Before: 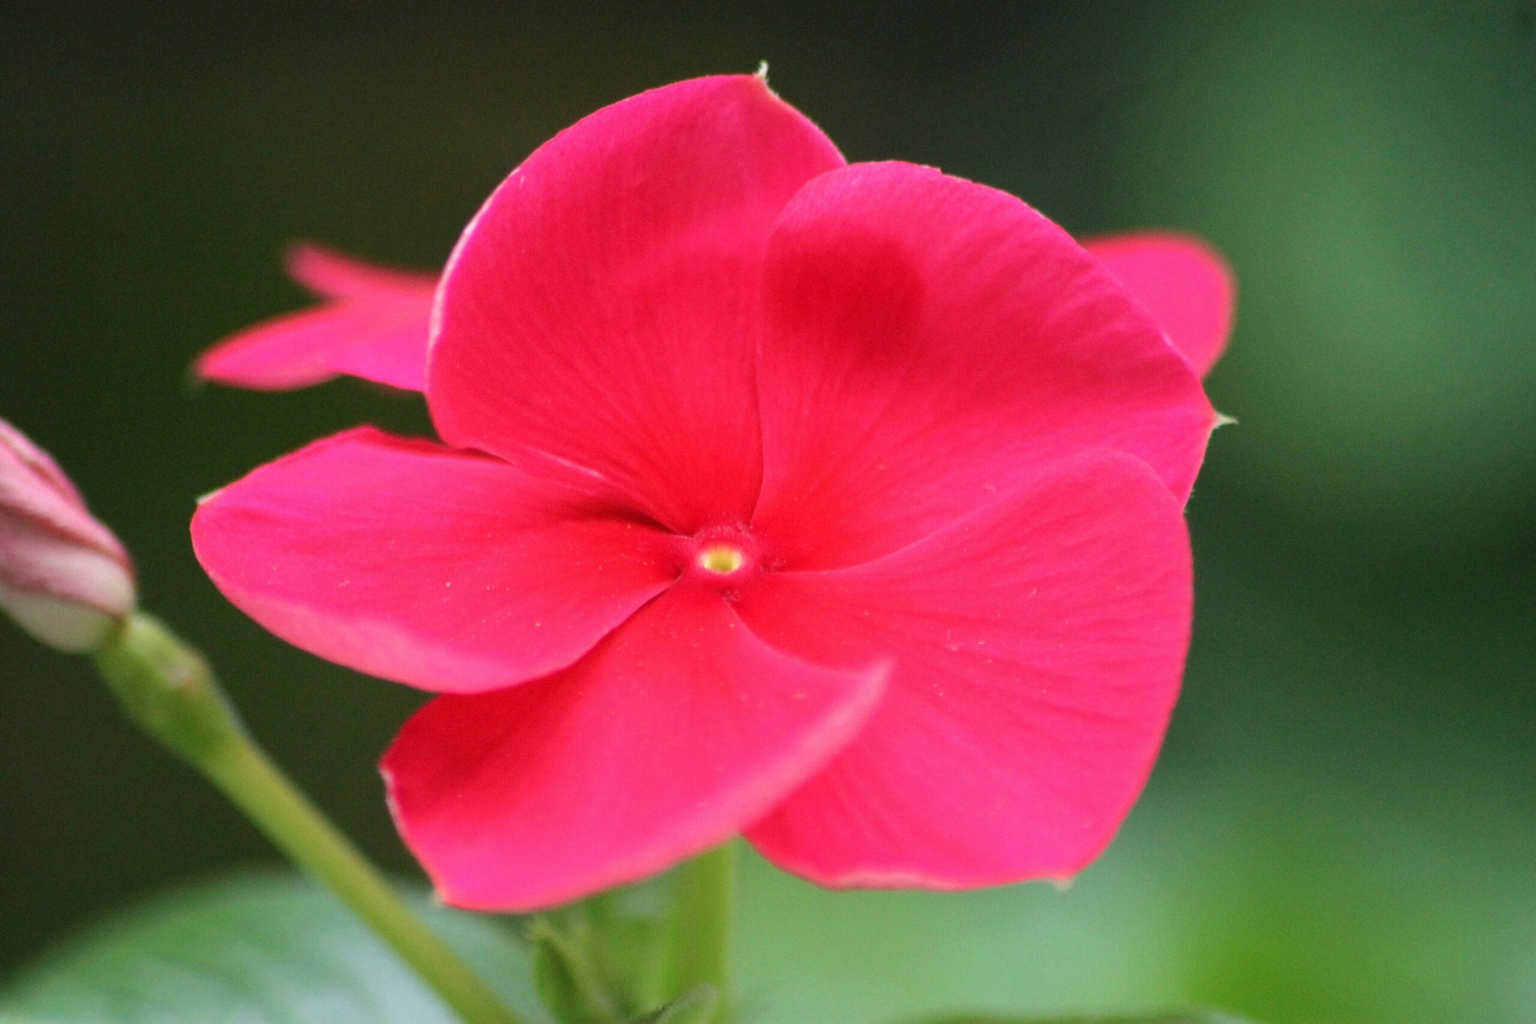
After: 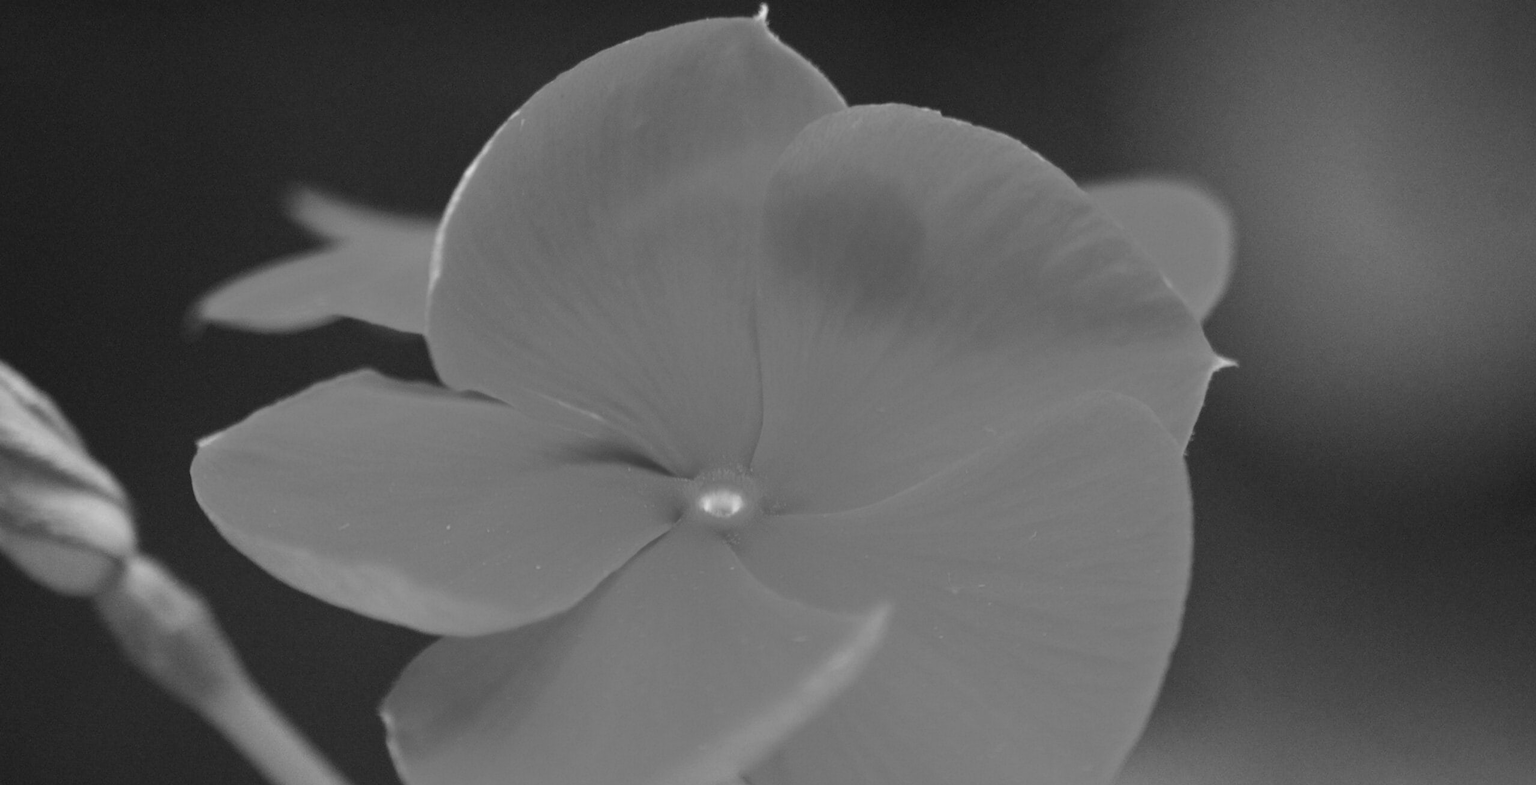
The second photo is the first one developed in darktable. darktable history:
crop: top 5.667%, bottom 17.637%
contrast brightness saturation: contrast 0.03, brightness -0.04
monochrome: a -6.99, b 35.61, size 1.4
